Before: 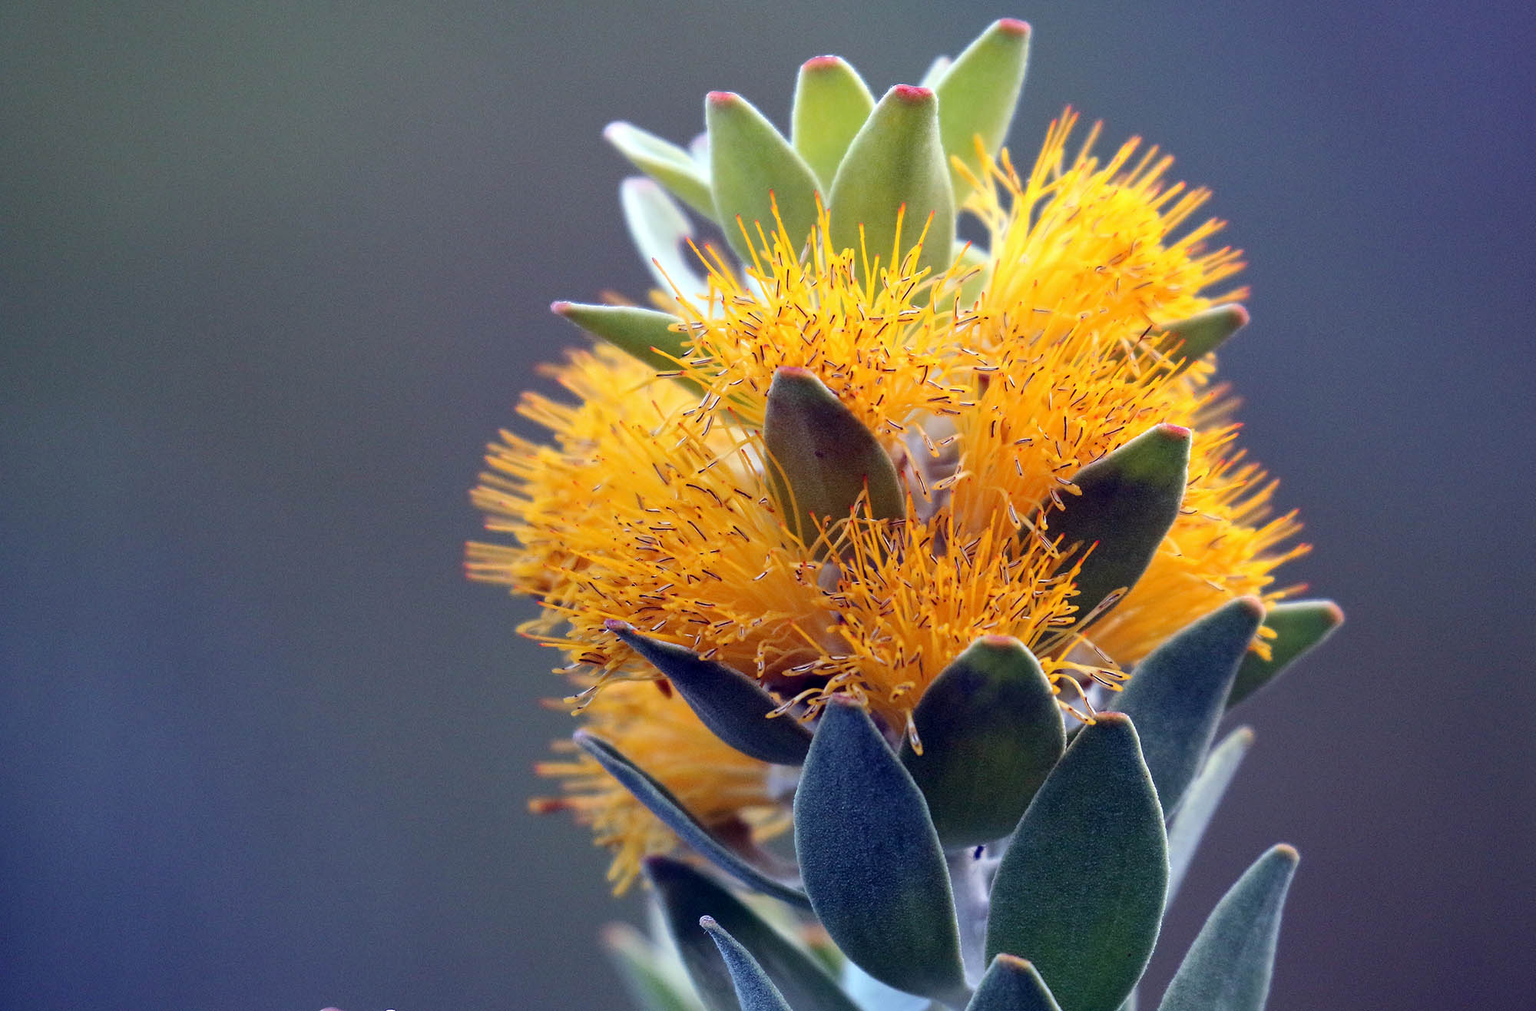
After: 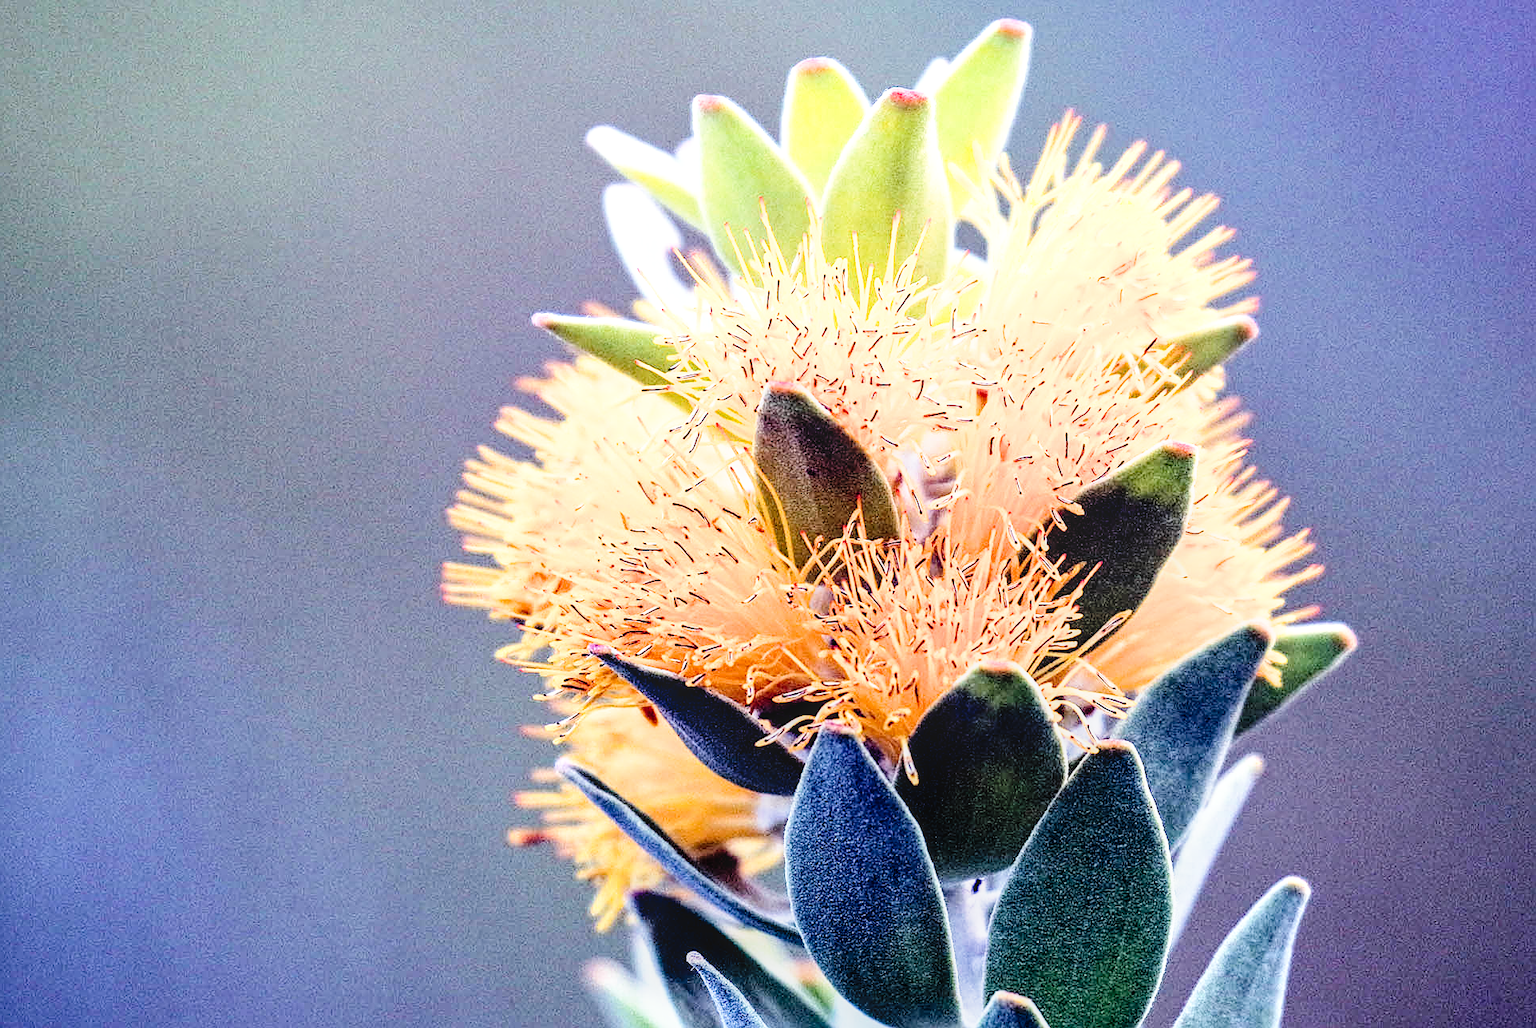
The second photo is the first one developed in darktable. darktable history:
tone equalizer: -8 EV -0.396 EV, -7 EV -0.401 EV, -6 EV -0.295 EV, -5 EV -0.219 EV, -3 EV 0.204 EV, -2 EV 0.328 EV, -1 EV 0.379 EV, +0 EV 0.436 EV, edges refinement/feathering 500, mask exposure compensation -1.57 EV, preserve details no
filmic rgb: black relative exposure -7.5 EV, white relative exposure 5 EV, hardness 3.33, contrast 1.297, iterations of high-quality reconstruction 0
crop and rotate: left 2.554%, right 1.215%, bottom 2.054%
exposure: black level correction 0, exposure 1.199 EV, compensate exposure bias true, compensate highlight preservation false
tone curve: curves: ch0 [(0.003, 0.029) (0.037, 0.036) (0.149, 0.117) (0.297, 0.318) (0.422, 0.474) (0.531, 0.6) (0.743, 0.809) (0.889, 0.941) (1, 0.98)]; ch1 [(0, 0) (0.305, 0.325) (0.453, 0.437) (0.482, 0.479) (0.501, 0.5) (0.506, 0.503) (0.564, 0.578) (0.587, 0.625) (0.666, 0.727) (1, 1)]; ch2 [(0, 0) (0.323, 0.277) (0.408, 0.399) (0.45, 0.48) (0.499, 0.502) (0.512, 0.523) (0.57, 0.595) (0.653, 0.671) (0.768, 0.744) (1, 1)], preserve colors none
sharpen: on, module defaults
haze removal: compatibility mode true, adaptive false
local contrast: detail 130%
